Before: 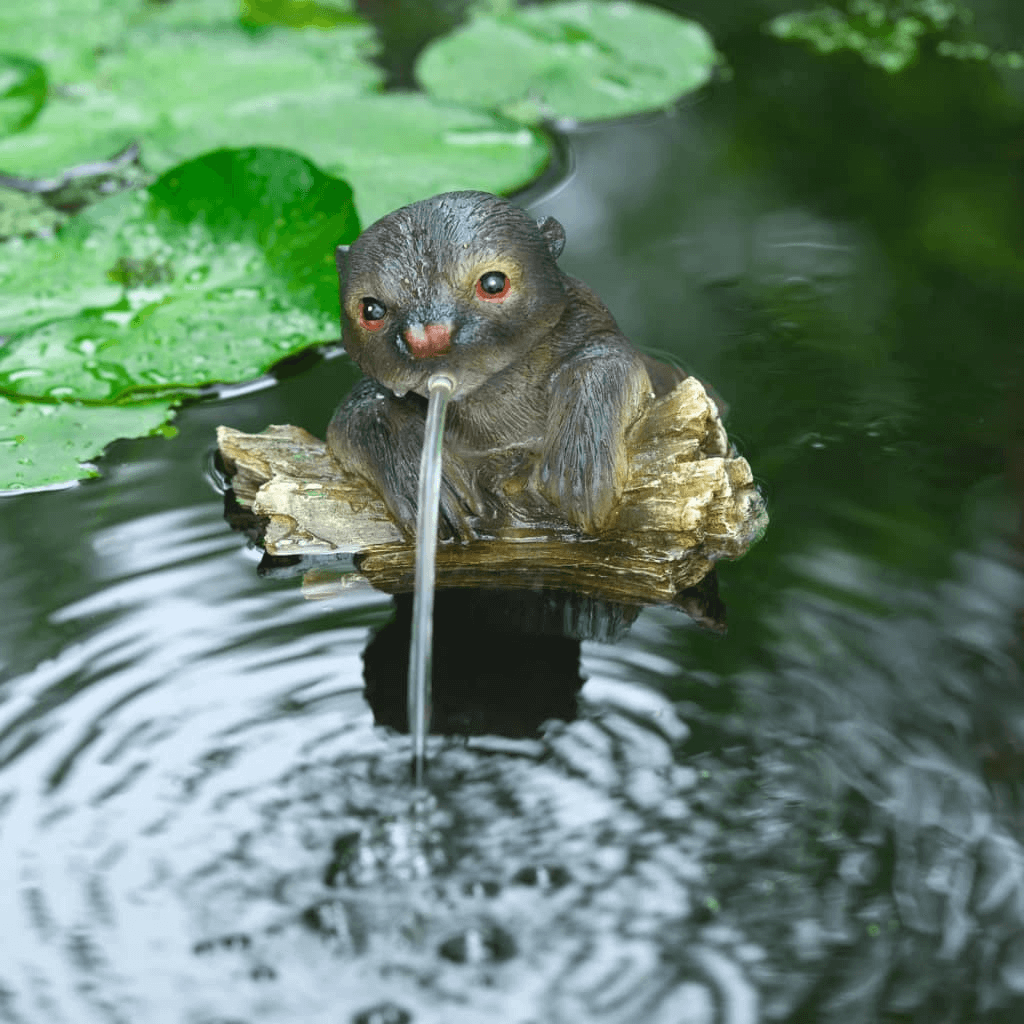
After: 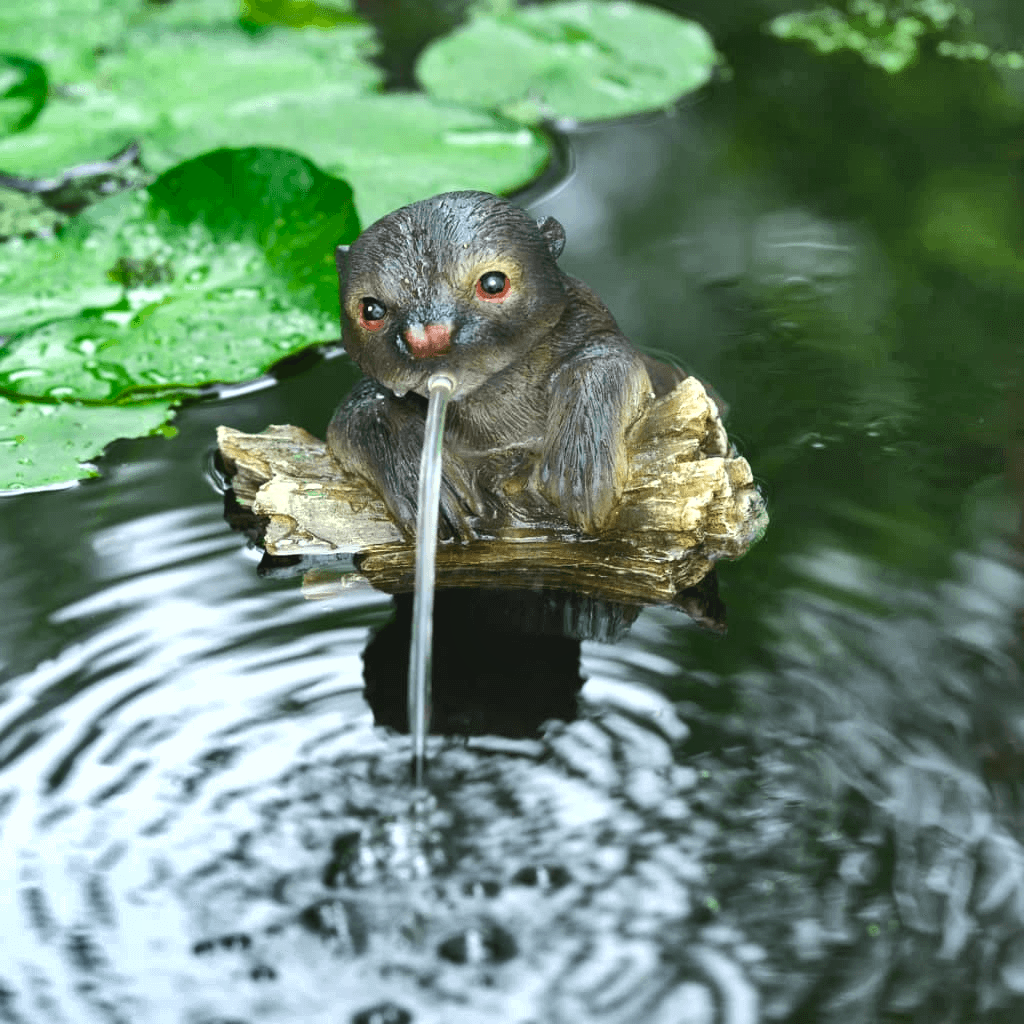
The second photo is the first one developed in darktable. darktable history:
tone equalizer: -8 EV -0.413 EV, -7 EV -0.356 EV, -6 EV -0.304 EV, -5 EV -0.214 EV, -3 EV 0.243 EV, -2 EV 0.326 EV, -1 EV 0.39 EV, +0 EV 0.425 EV, edges refinement/feathering 500, mask exposure compensation -1.57 EV, preserve details no
exposure: compensate exposure bias true, compensate highlight preservation false
shadows and highlights: shadows 61.08, soften with gaussian
levels: mode automatic
